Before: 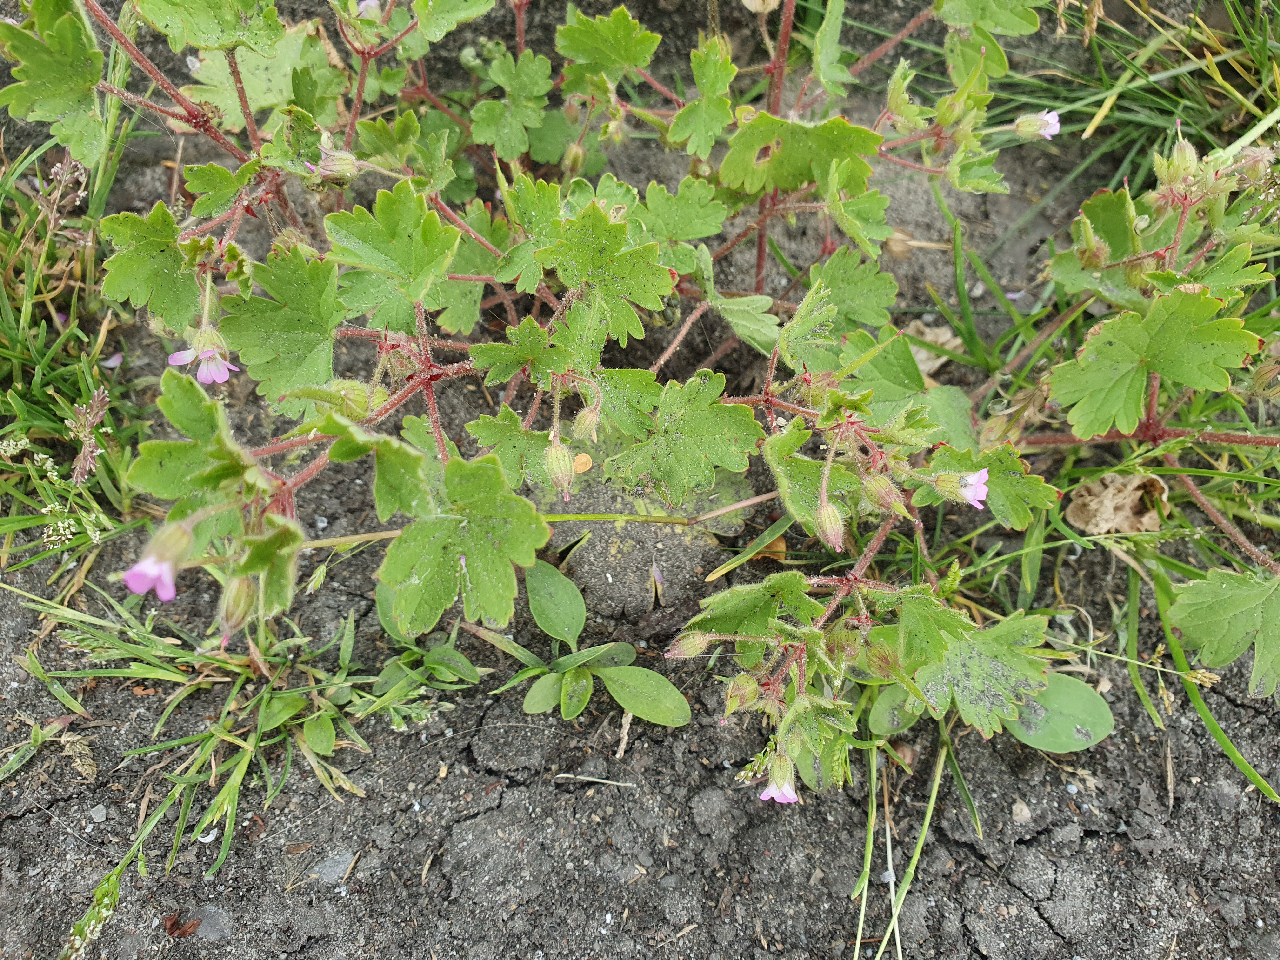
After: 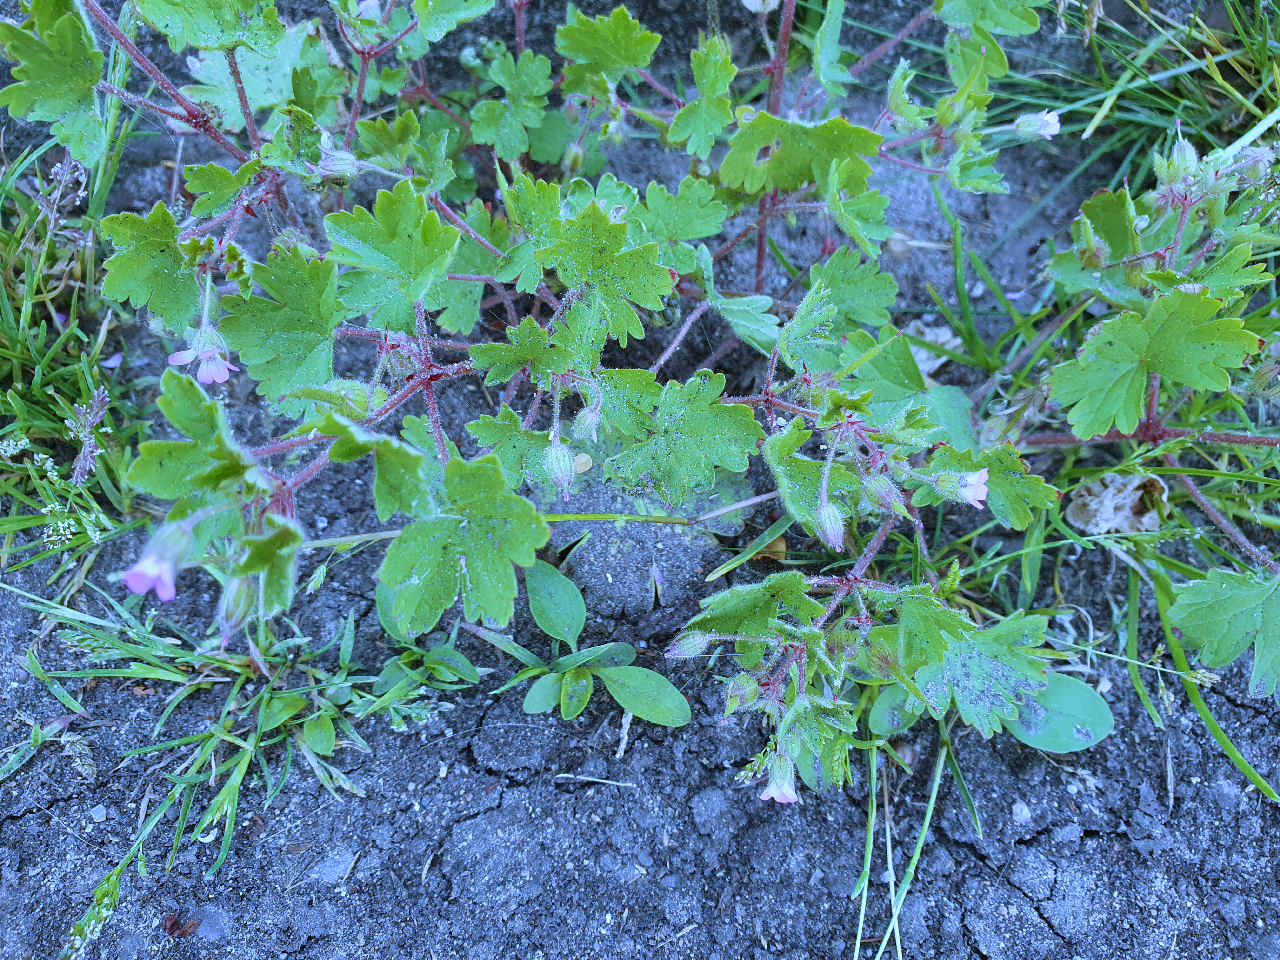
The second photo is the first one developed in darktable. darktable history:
velvia: on, module defaults
white balance: red 0.766, blue 1.537
